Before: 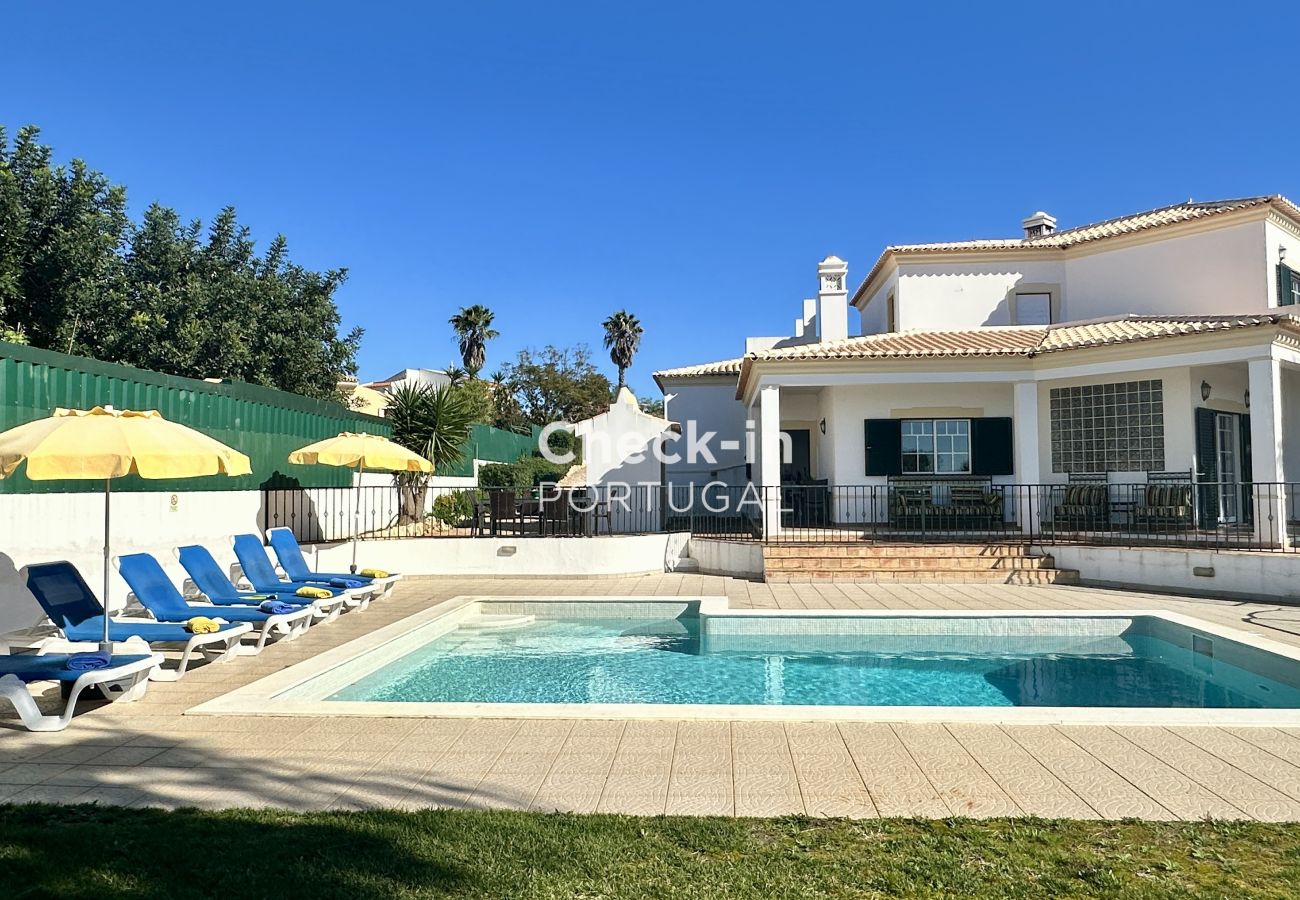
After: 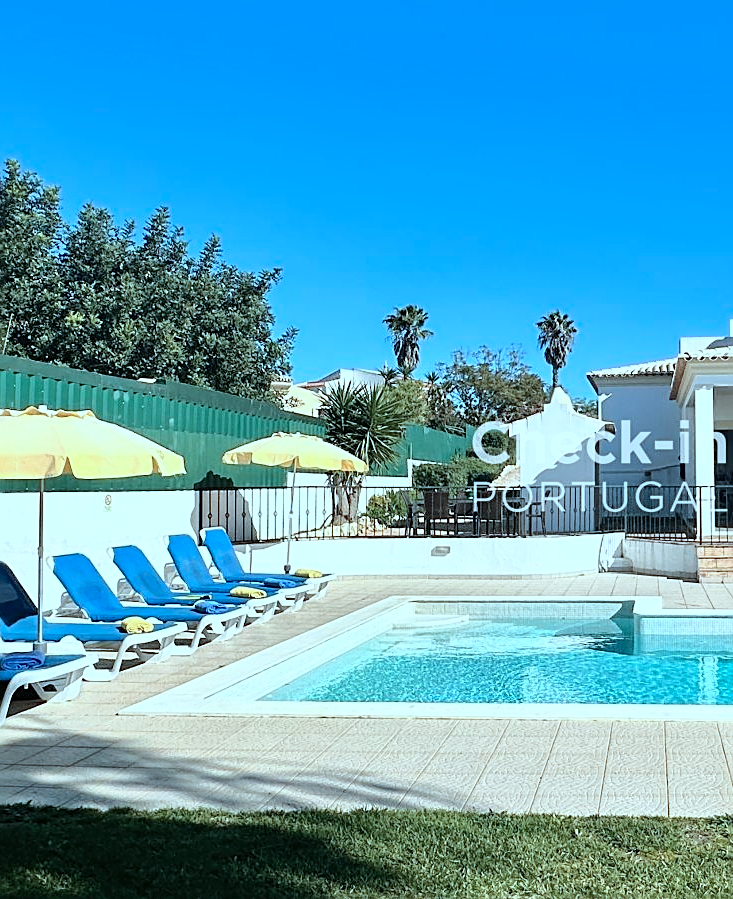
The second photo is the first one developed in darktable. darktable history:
sharpen: on, module defaults
color correction: highlights a* -10.7, highlights b* -19.02
tone curve: curves: ch0 [(0, 0) (0.003, 0.004) (0.011, 0.015) (0.025, 0.033) (0.044, 0.058) (0.069, 0.091) (0.1, 0.131) (0.136, 0.178) (0.177, 0.232) (0.224, 0.294) (0.277, 0.362) (0.335, 0.434) (0.399, 0.512) (0.468, 0.582) (0.543, 0.646) (0.623, 0.713) (0.709, 0.783) (0.801, 0.876) (0.898, 0.938) (1, 1)], color space Lab, independent channels, preserve colors none
exposure: exposure -0.04 EV, compensate highlight preservation false
crop: left 5.128%, right 38.459%
